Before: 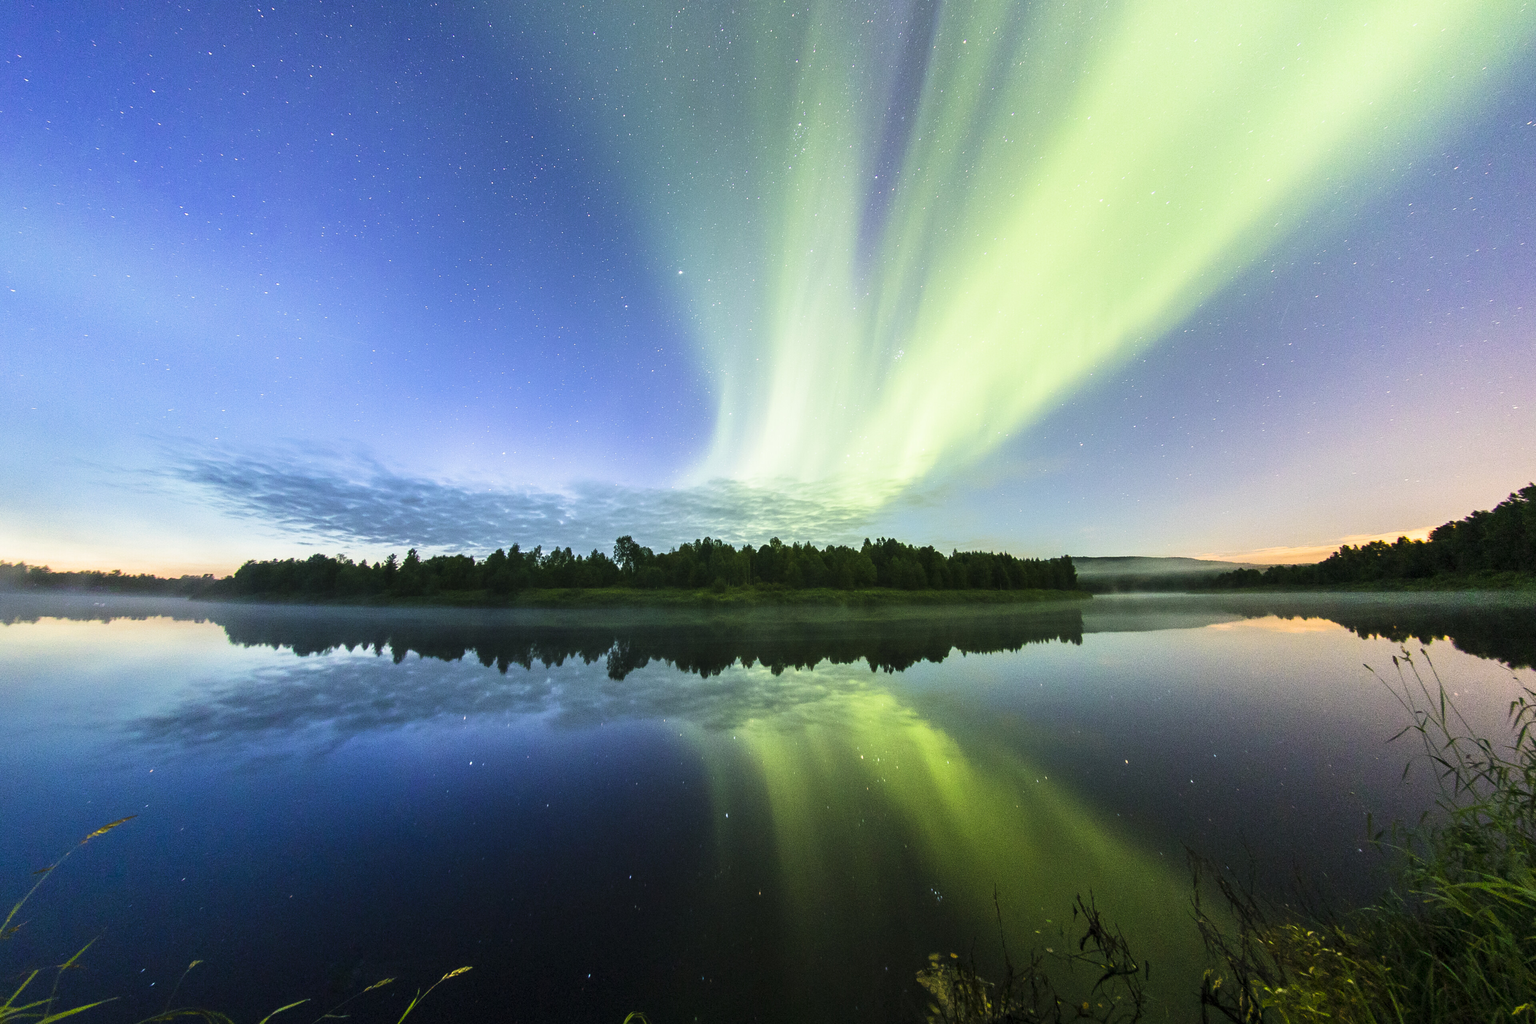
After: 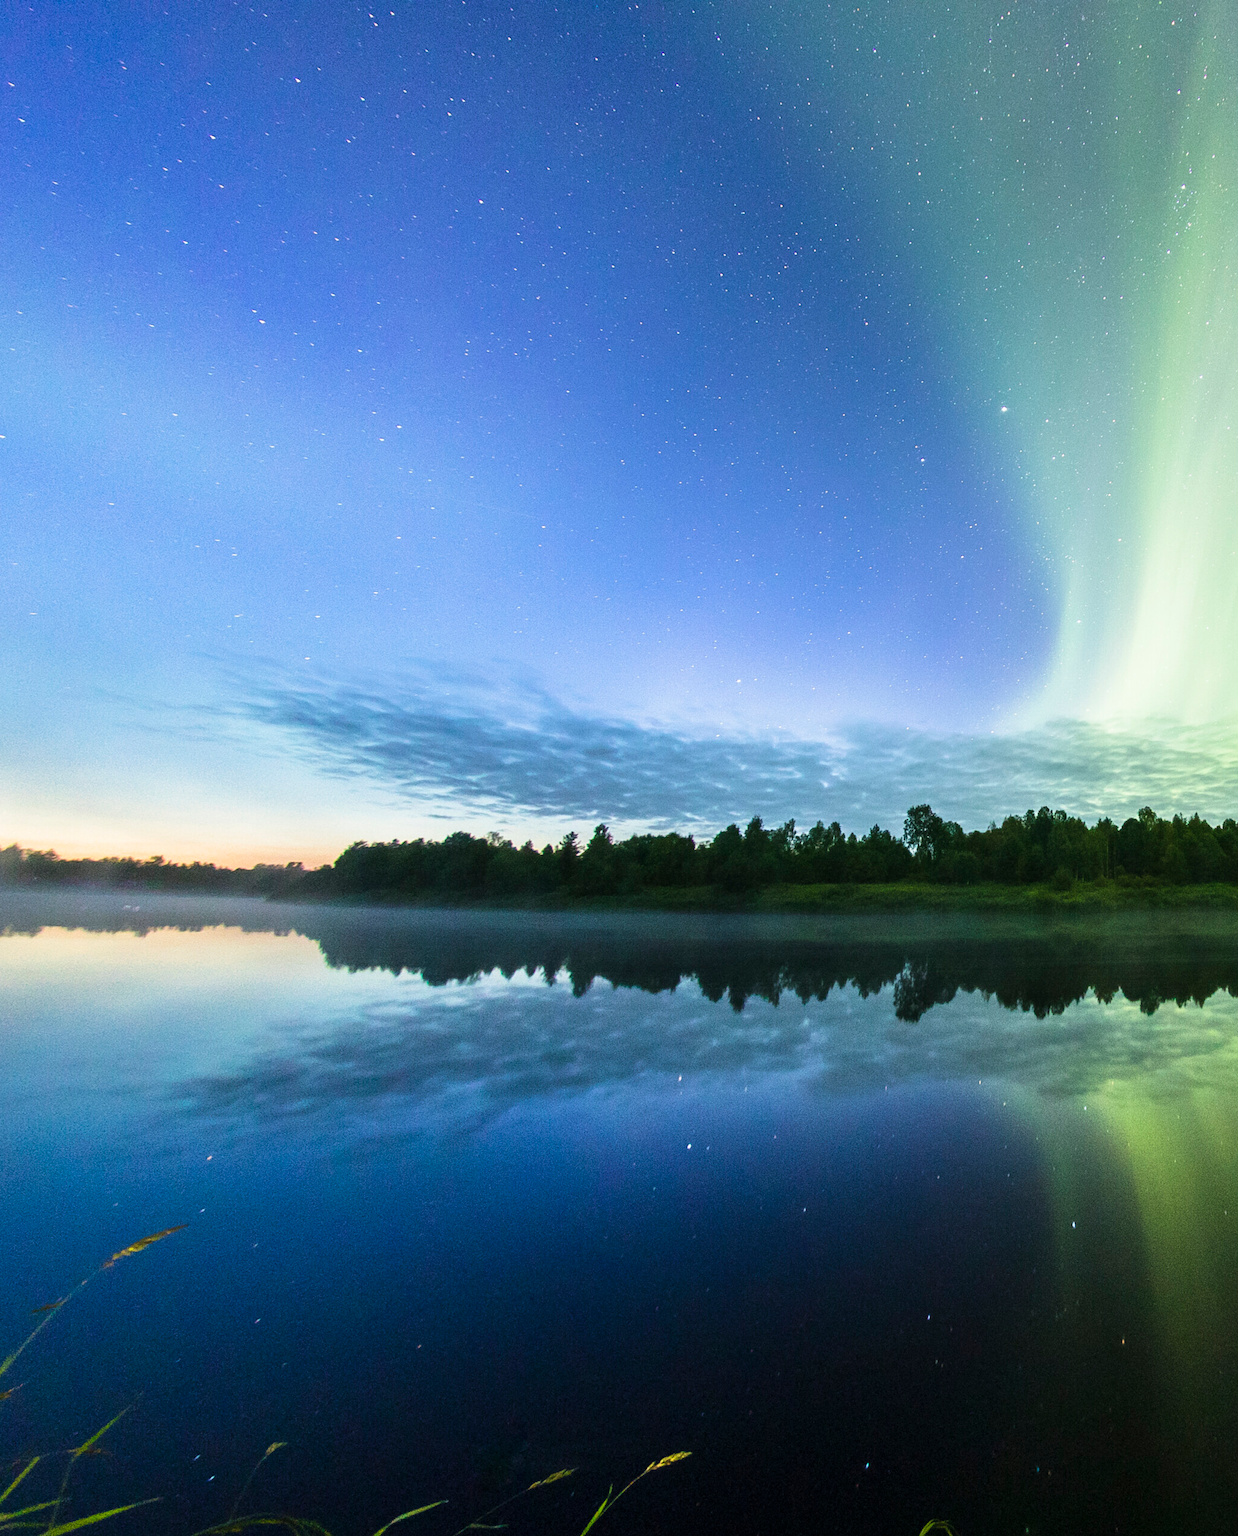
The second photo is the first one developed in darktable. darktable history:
crop: left 0.797%, right 45.514%, bottom 0.082%
